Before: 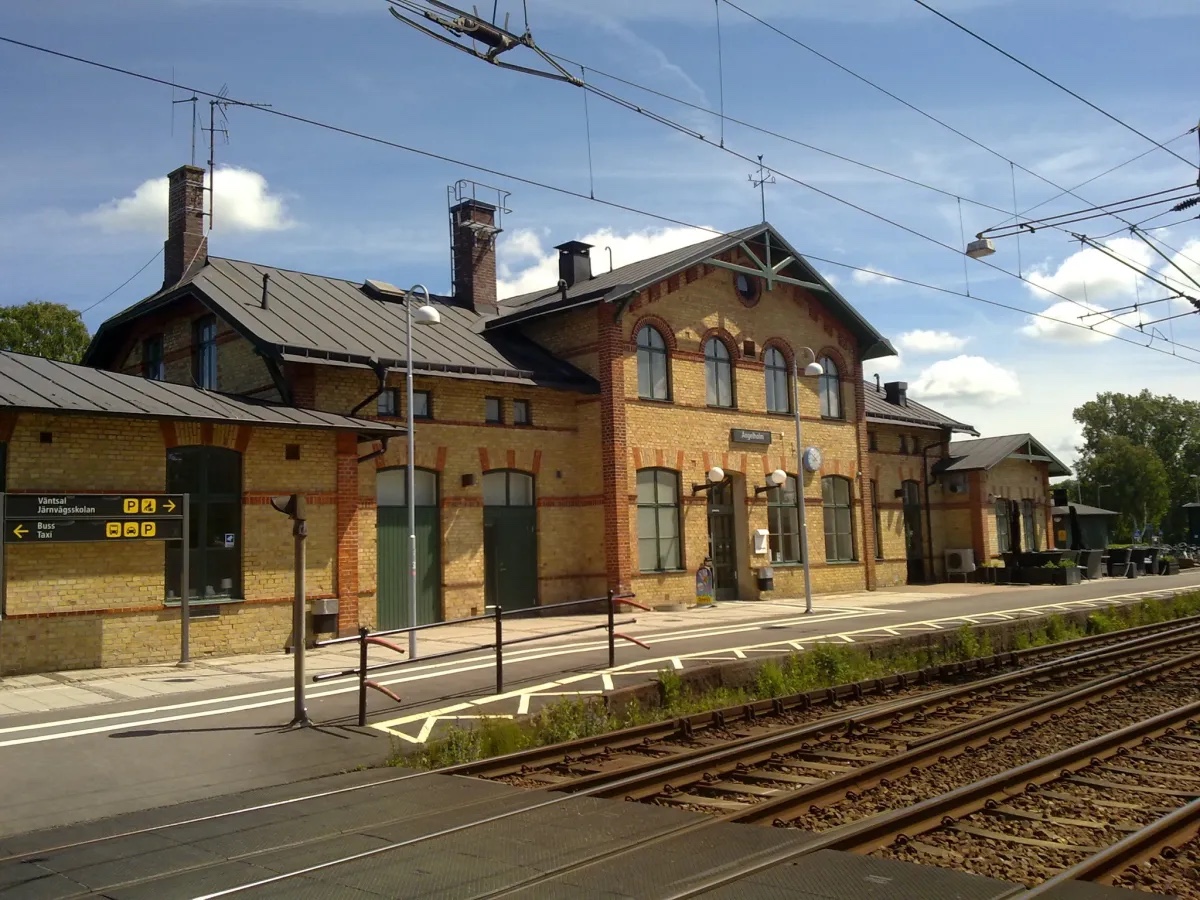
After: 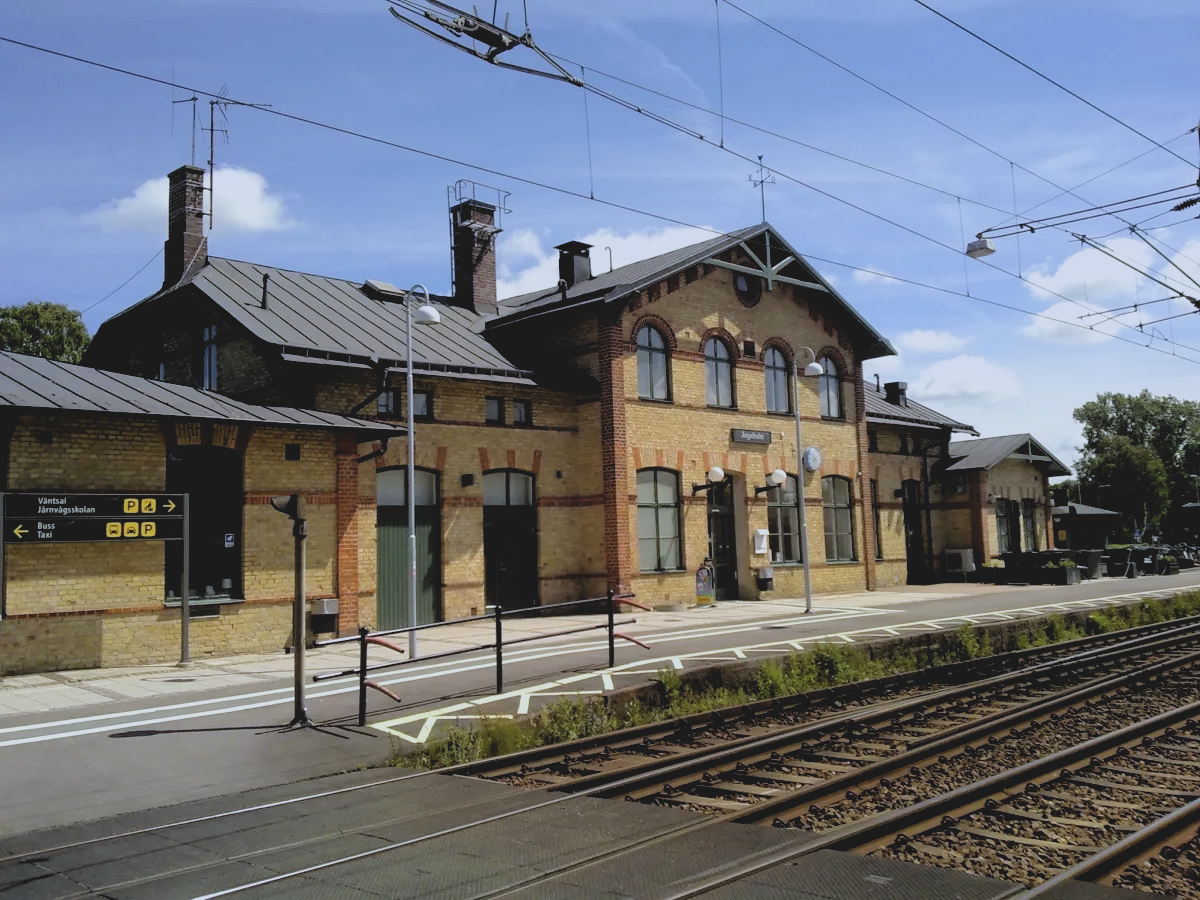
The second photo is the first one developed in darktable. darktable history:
filmic rgb: black relative exposure -3.92 EV, white relative exposure 3.14 EV, hardness 2.87
contrast brightness saturation: contrast -0.15, brightness 0.05, saturation -0.12
white balance: red 0.948, green 1.02, blue 1.176
